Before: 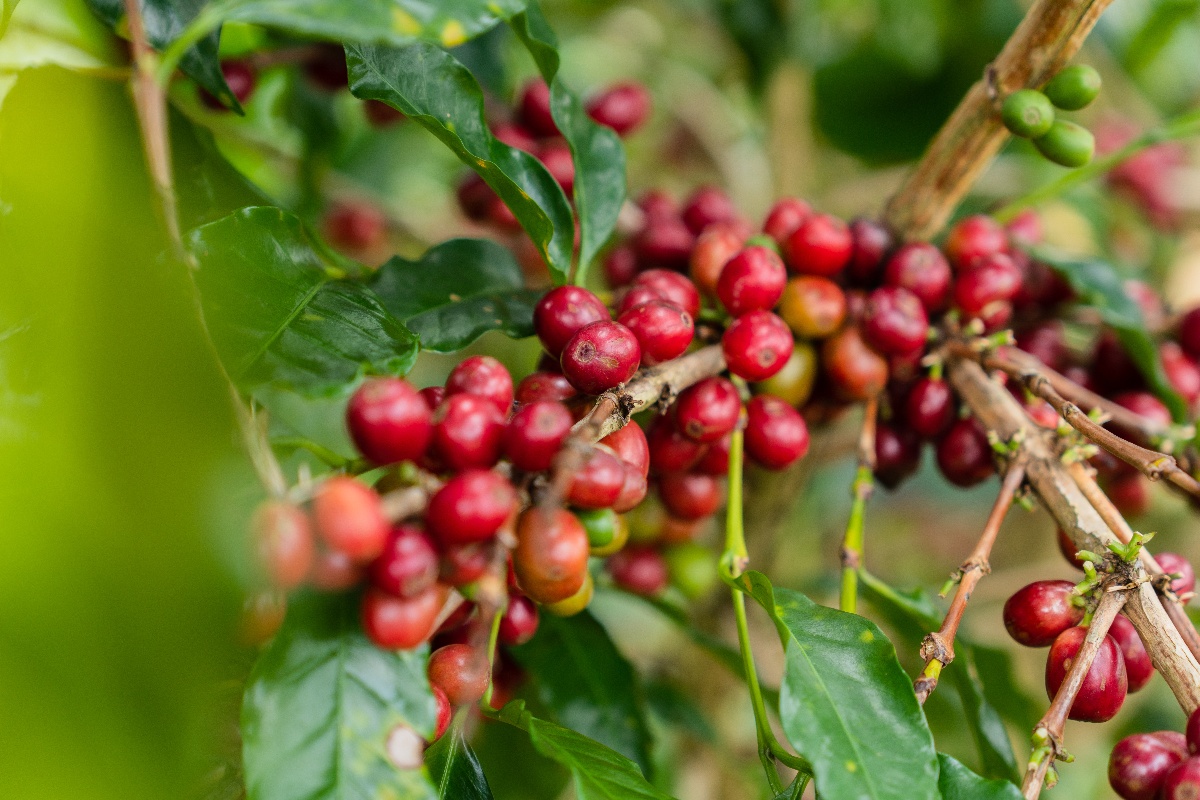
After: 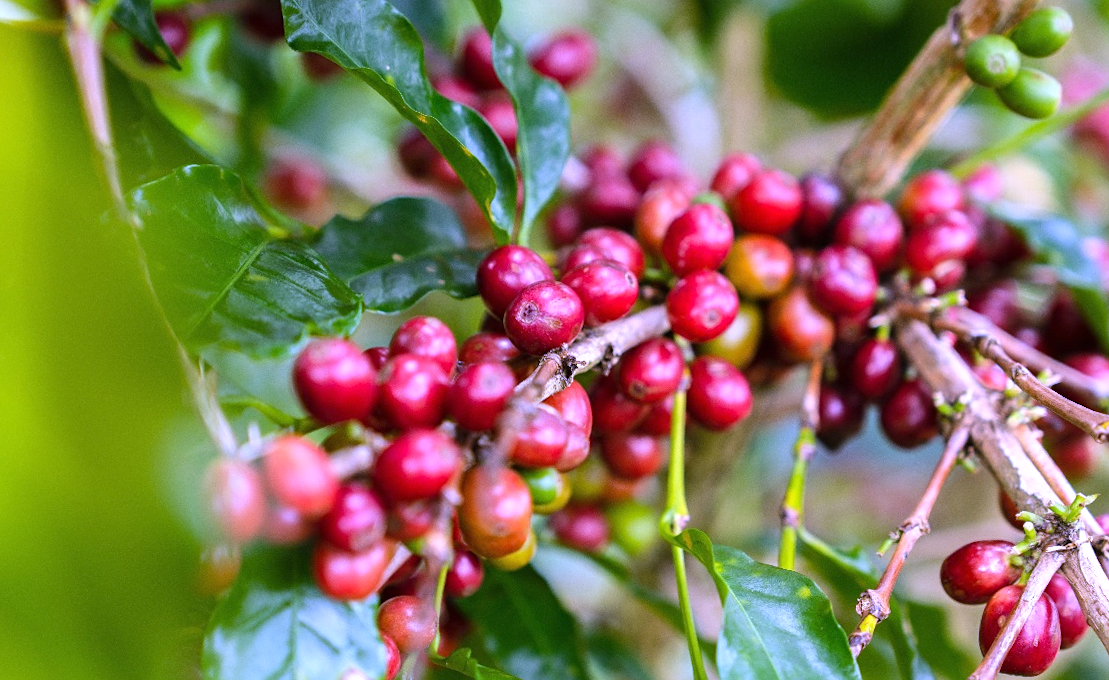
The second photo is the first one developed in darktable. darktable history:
white balance: red 0.98, blue 1.61
crop: left 1.507%, top 6.147%, right 1.379%, bottom 6.637%
exposure: black level correction 0, exposure 0.5 EV, compensate highlight preservation false
sharpen: amount 0.2
rotate and perspective: rotation 0.074°, lens shift (vertical) 0.096, lens shift (horizontal) -0.041, crop left 0.043, crop right 0.952, crop top 0.024, crop bottom 0.979
